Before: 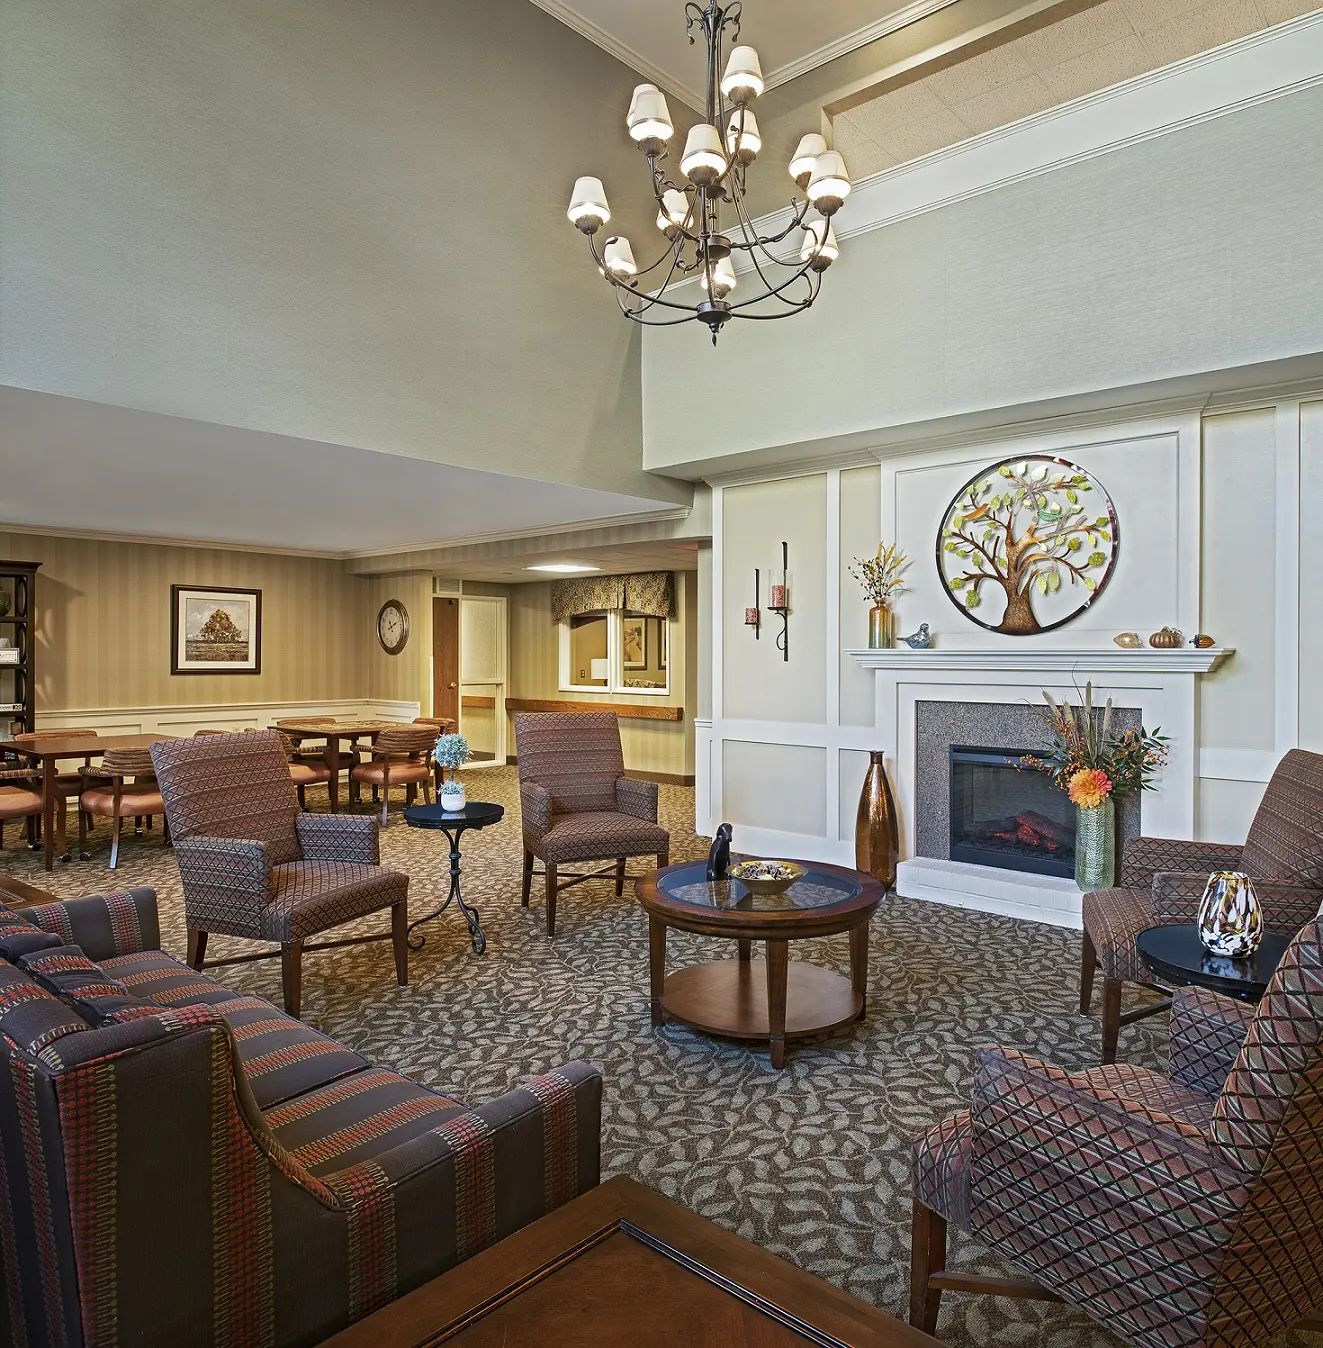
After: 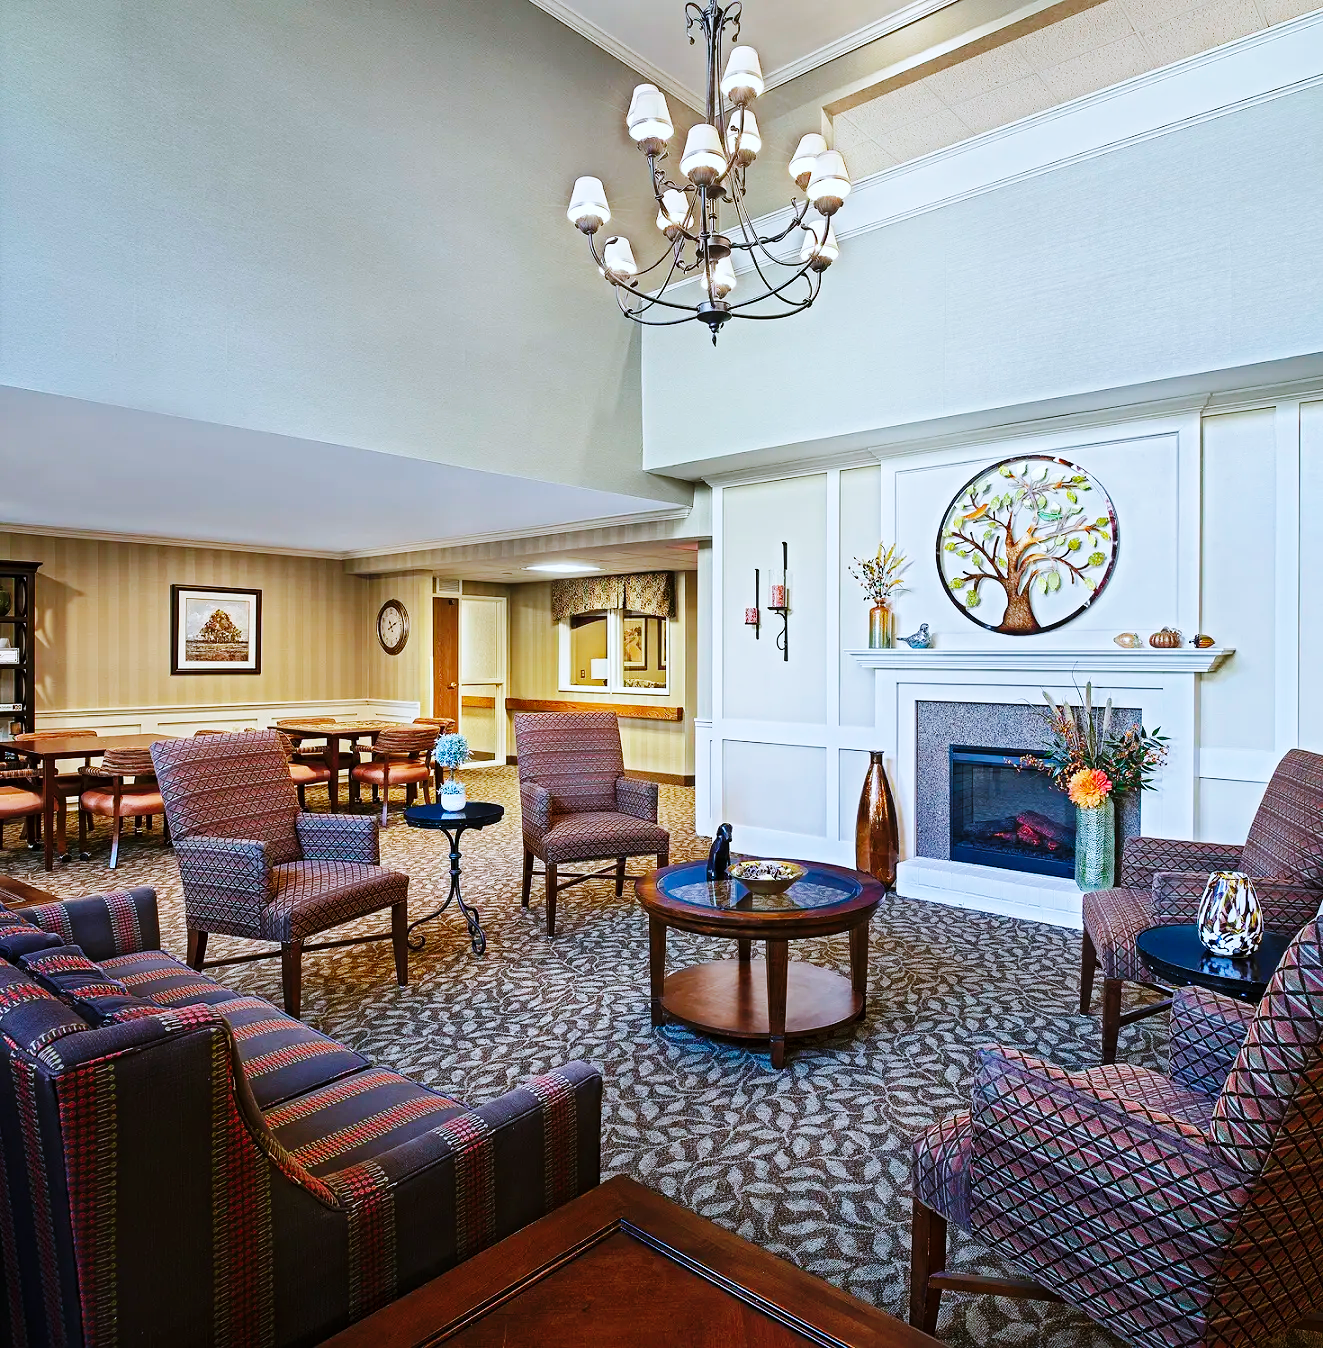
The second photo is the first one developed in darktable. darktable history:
white balance: red 0.948, green 1.02, blue 1.176
base curve: curves: ch0 [(0, 0) (0.036, 0.025) (0.121, 0.166) (0.206, 0.329) (0.605, 0.79) (1, 1)], preserve colors none
